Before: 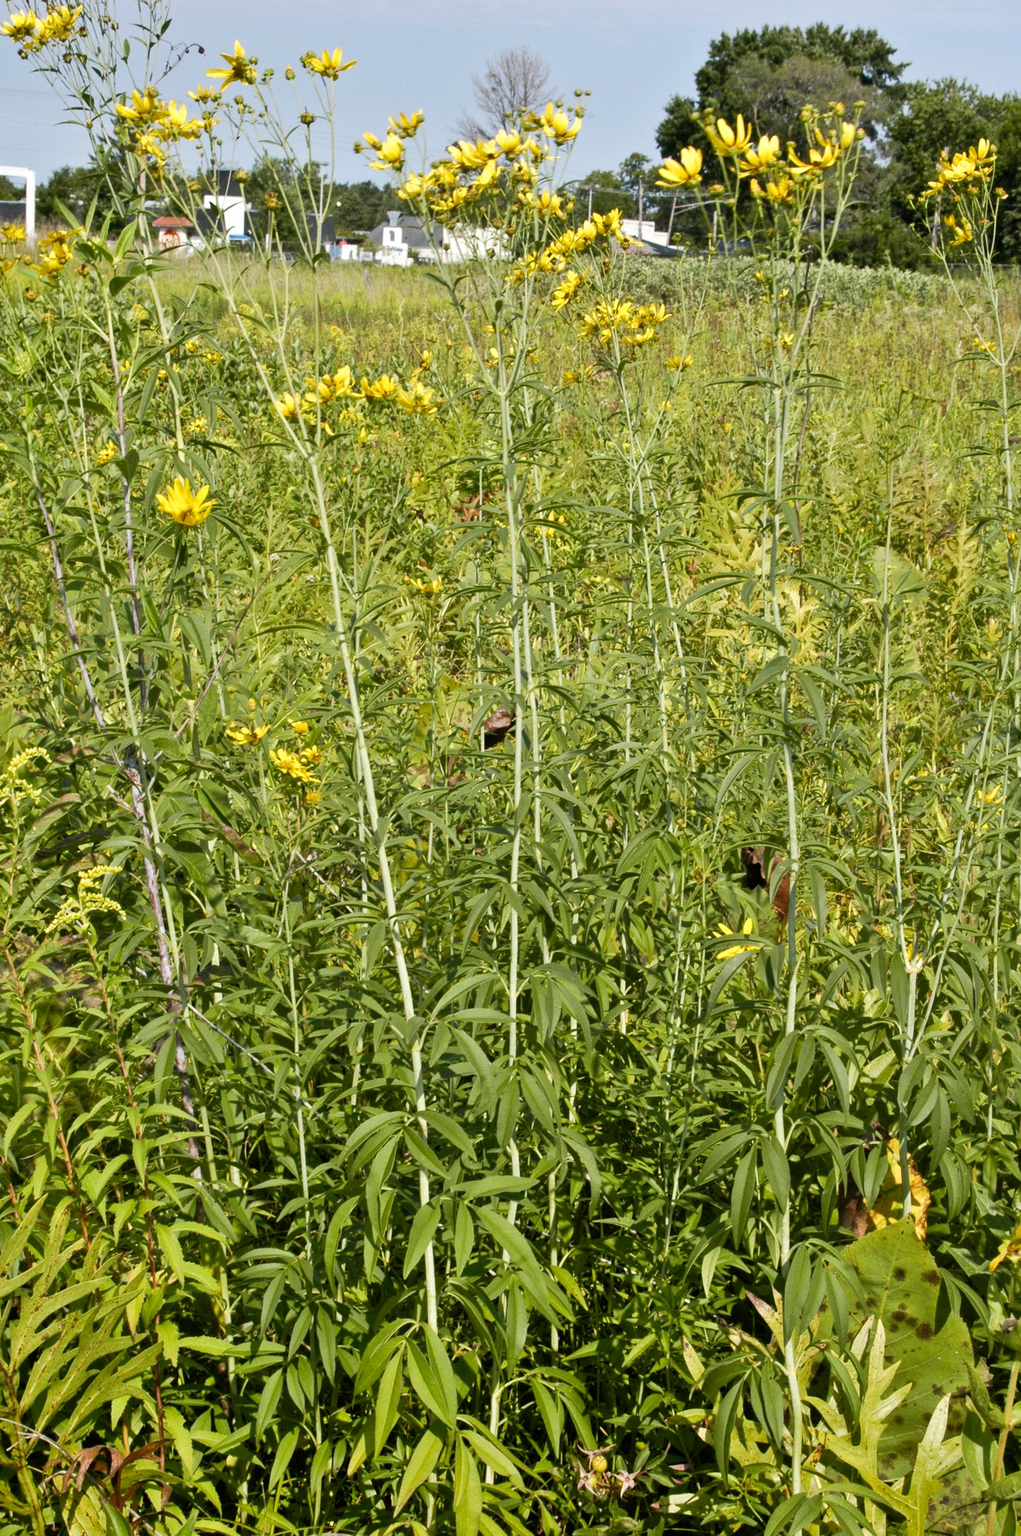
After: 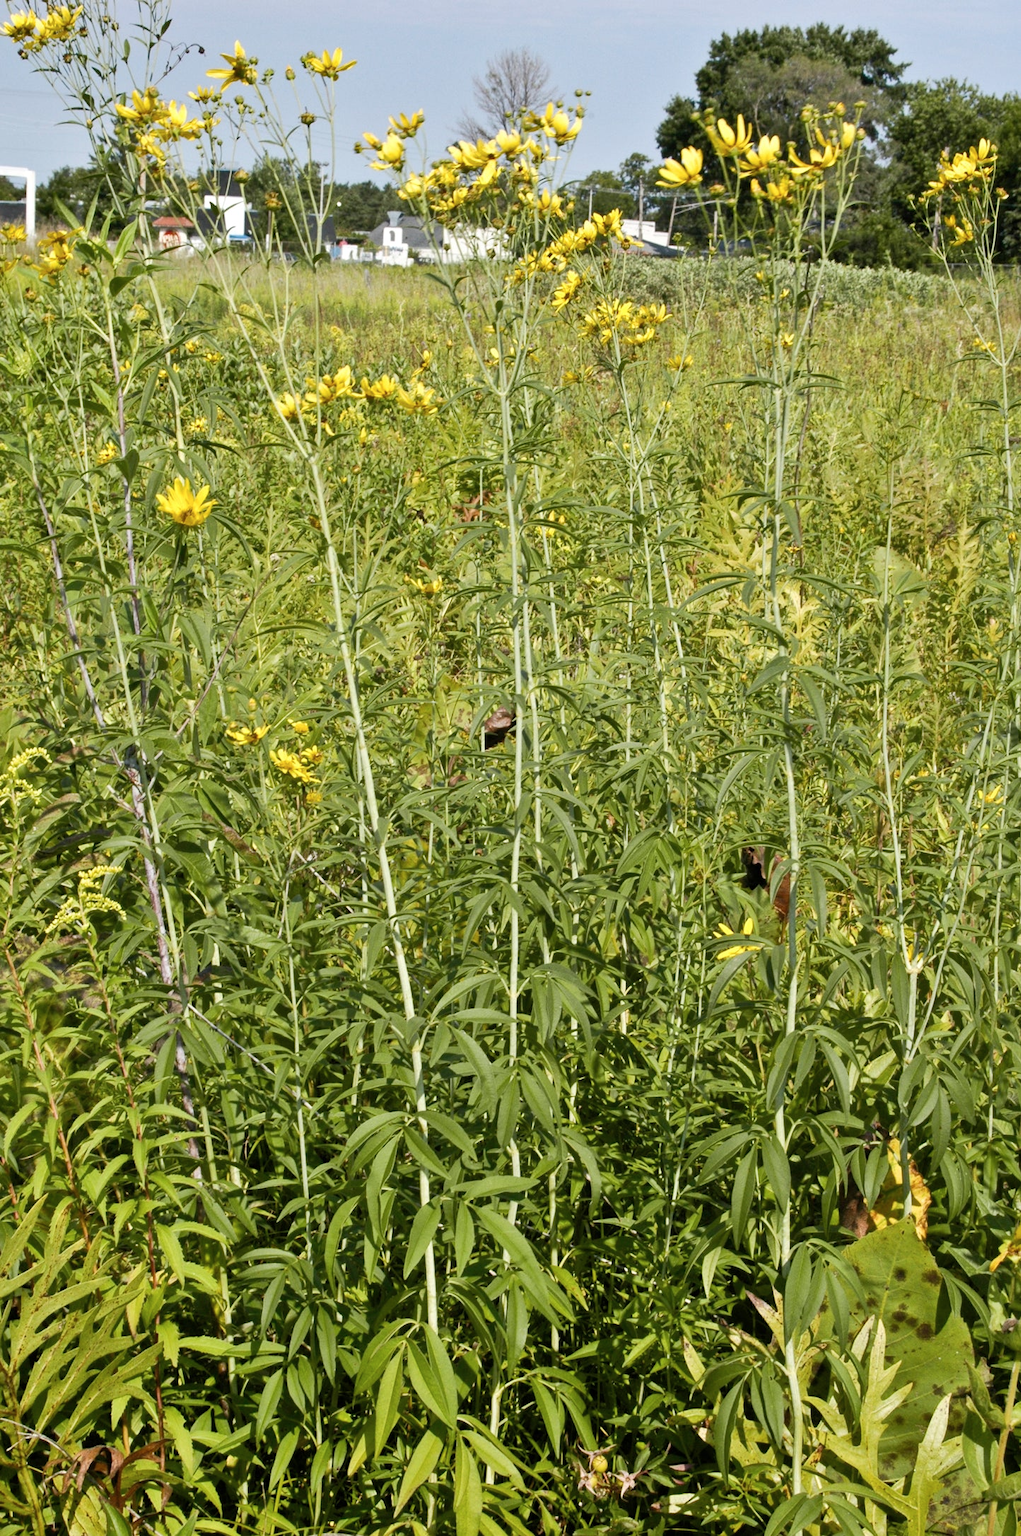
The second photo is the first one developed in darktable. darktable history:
contrast brightness saturation: contrast 0.008, saturation -0.055
